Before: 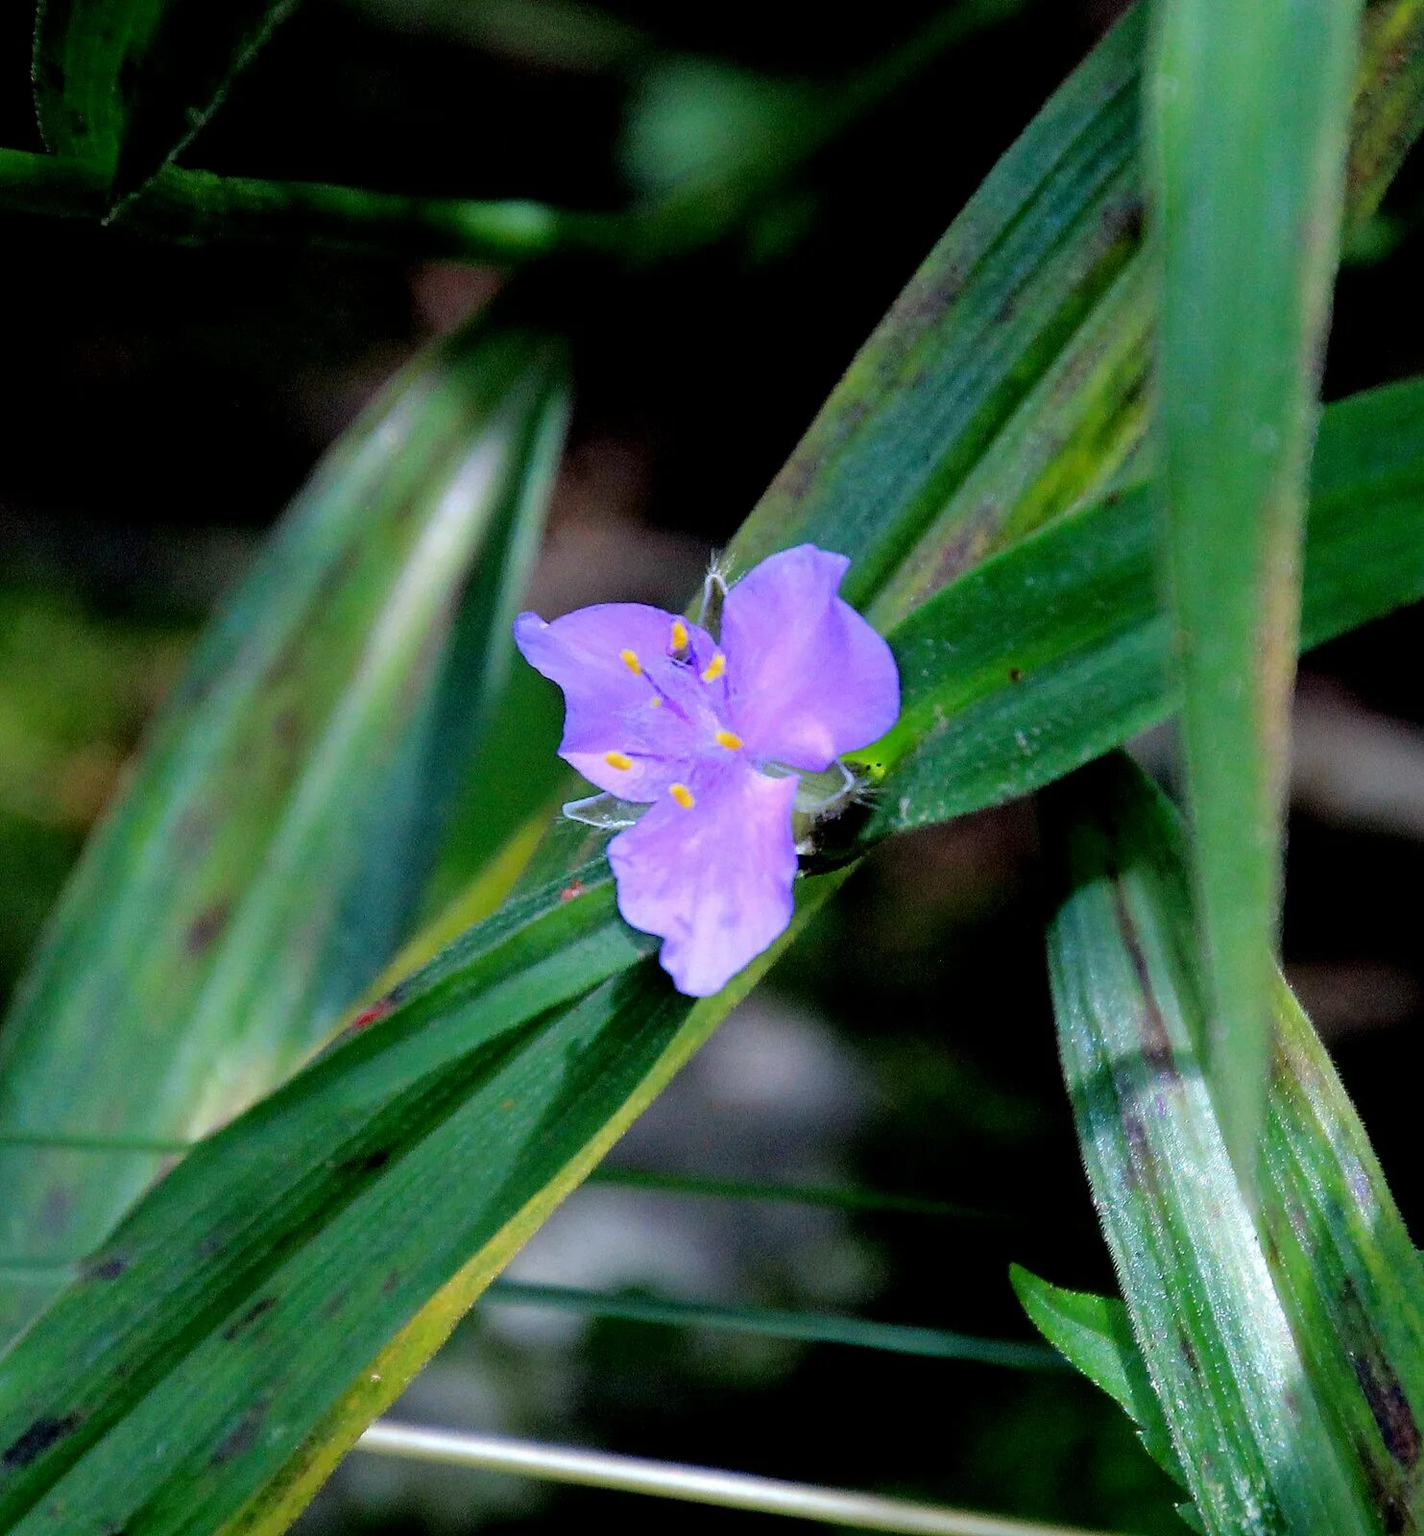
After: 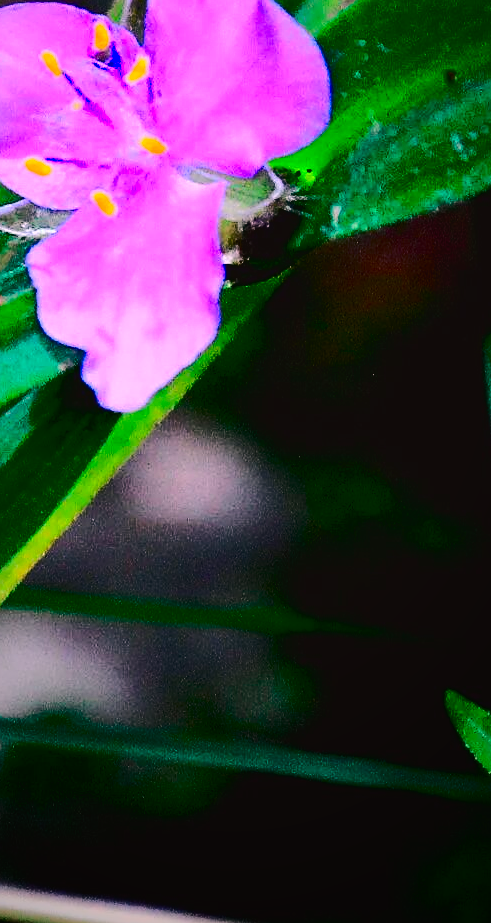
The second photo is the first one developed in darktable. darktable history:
color correction: highlights a* 14.52, highlights b* 4.84
sharpen: on, module defaults
tone curve: curves: ch0 [(0, 0.032) (0.094, 0.08) (0.265, 0.208) (0.41, 0.417) (0.485, 0.524) (0.638, 0.673) (0.845, 0.828) (0.994, 0.964)]; ch1 [(0, 0) (0.161, 0.092) (0.37, 0.302) (0.437, 0.456) (0.469, 0.482) (0.498, 0.504) (0.576, 0.583) (0.644, 0.638) (0.725, 0.765) (1, 1)]; ch2 [(0, 0) (0.352, 0.403) (0.45, 0.469) (0.502, 0.504) (0.54, 0.521) (0.589, 0.576) (1, 1)], color space Lab, independent channels, preserve colors none
crop: left 40.878%, top 39.176%, right 25.993%, bottom 3.081%
contrast brightness saturation: contrast 0.26, brightness 0.02, saturation 0.87
vignetting: fall-off start 72.14%, fall-off radius 108.07%, brightness -0.713, saturation -0.488, center (-0.054, -0.359), width/height ratio 0.729
